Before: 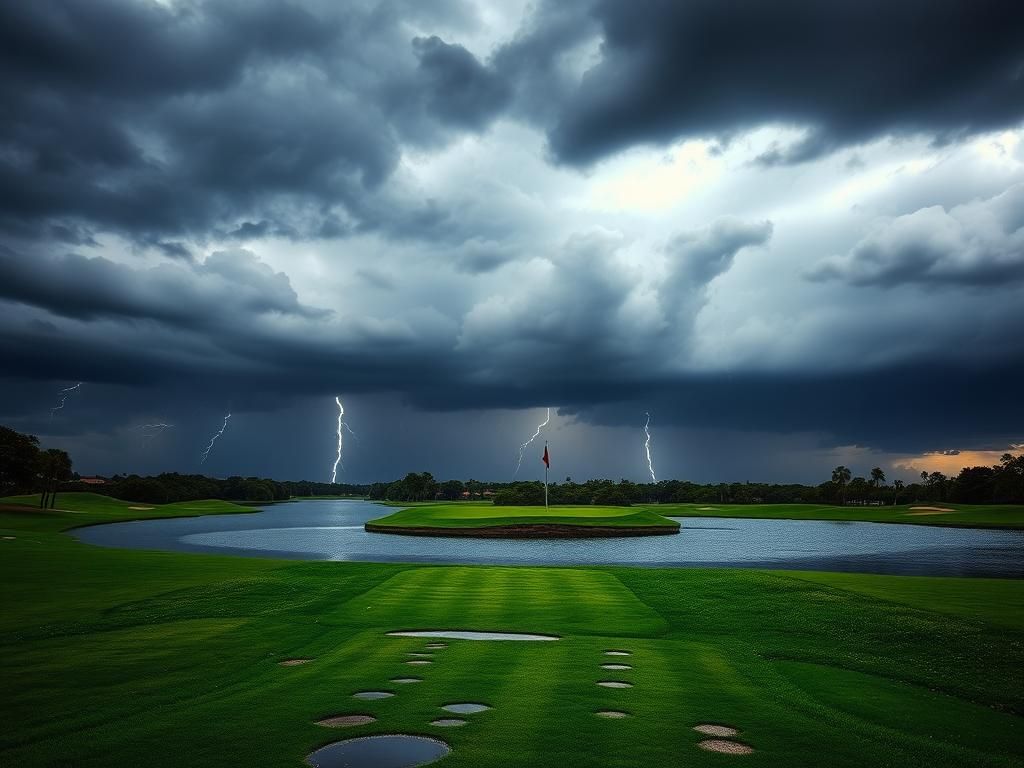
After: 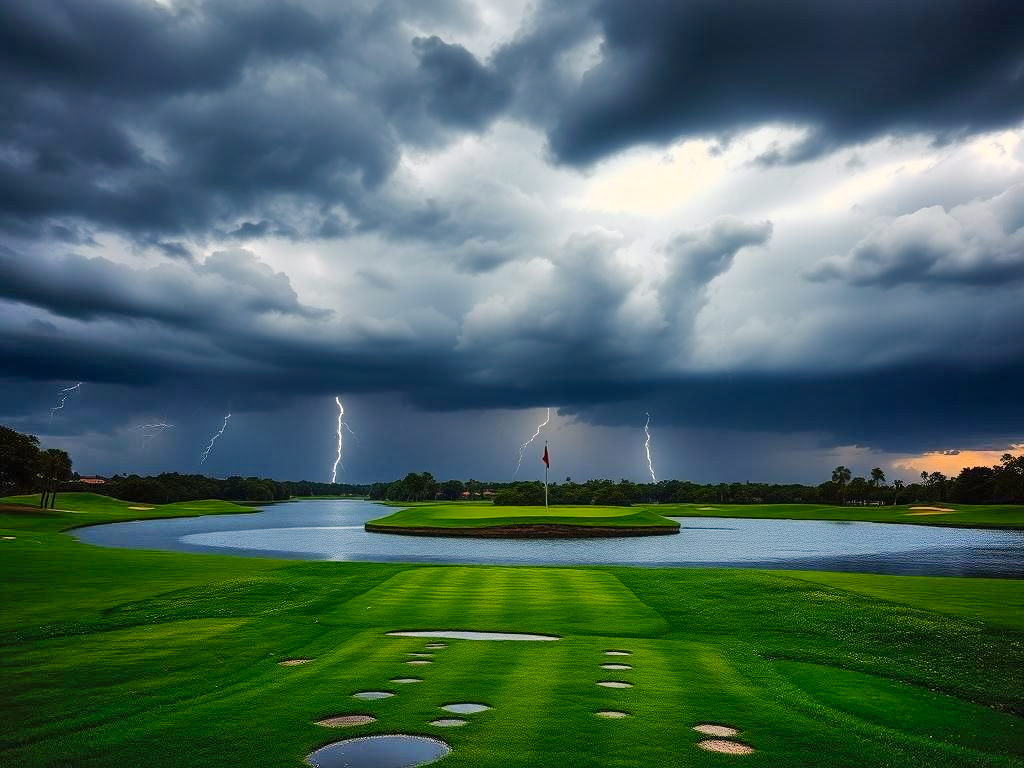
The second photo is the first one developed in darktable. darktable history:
shadows and highlights: shadows 59.85, soften with gaussian
color correction: highlights a* 5.99, highlights b* 4.76
color balance rgb: perceptual saturation grading › global saturation 20%, perceptual saturation grading › highlights -25.659%, perceptual saturation grading › shadows 24.643%
